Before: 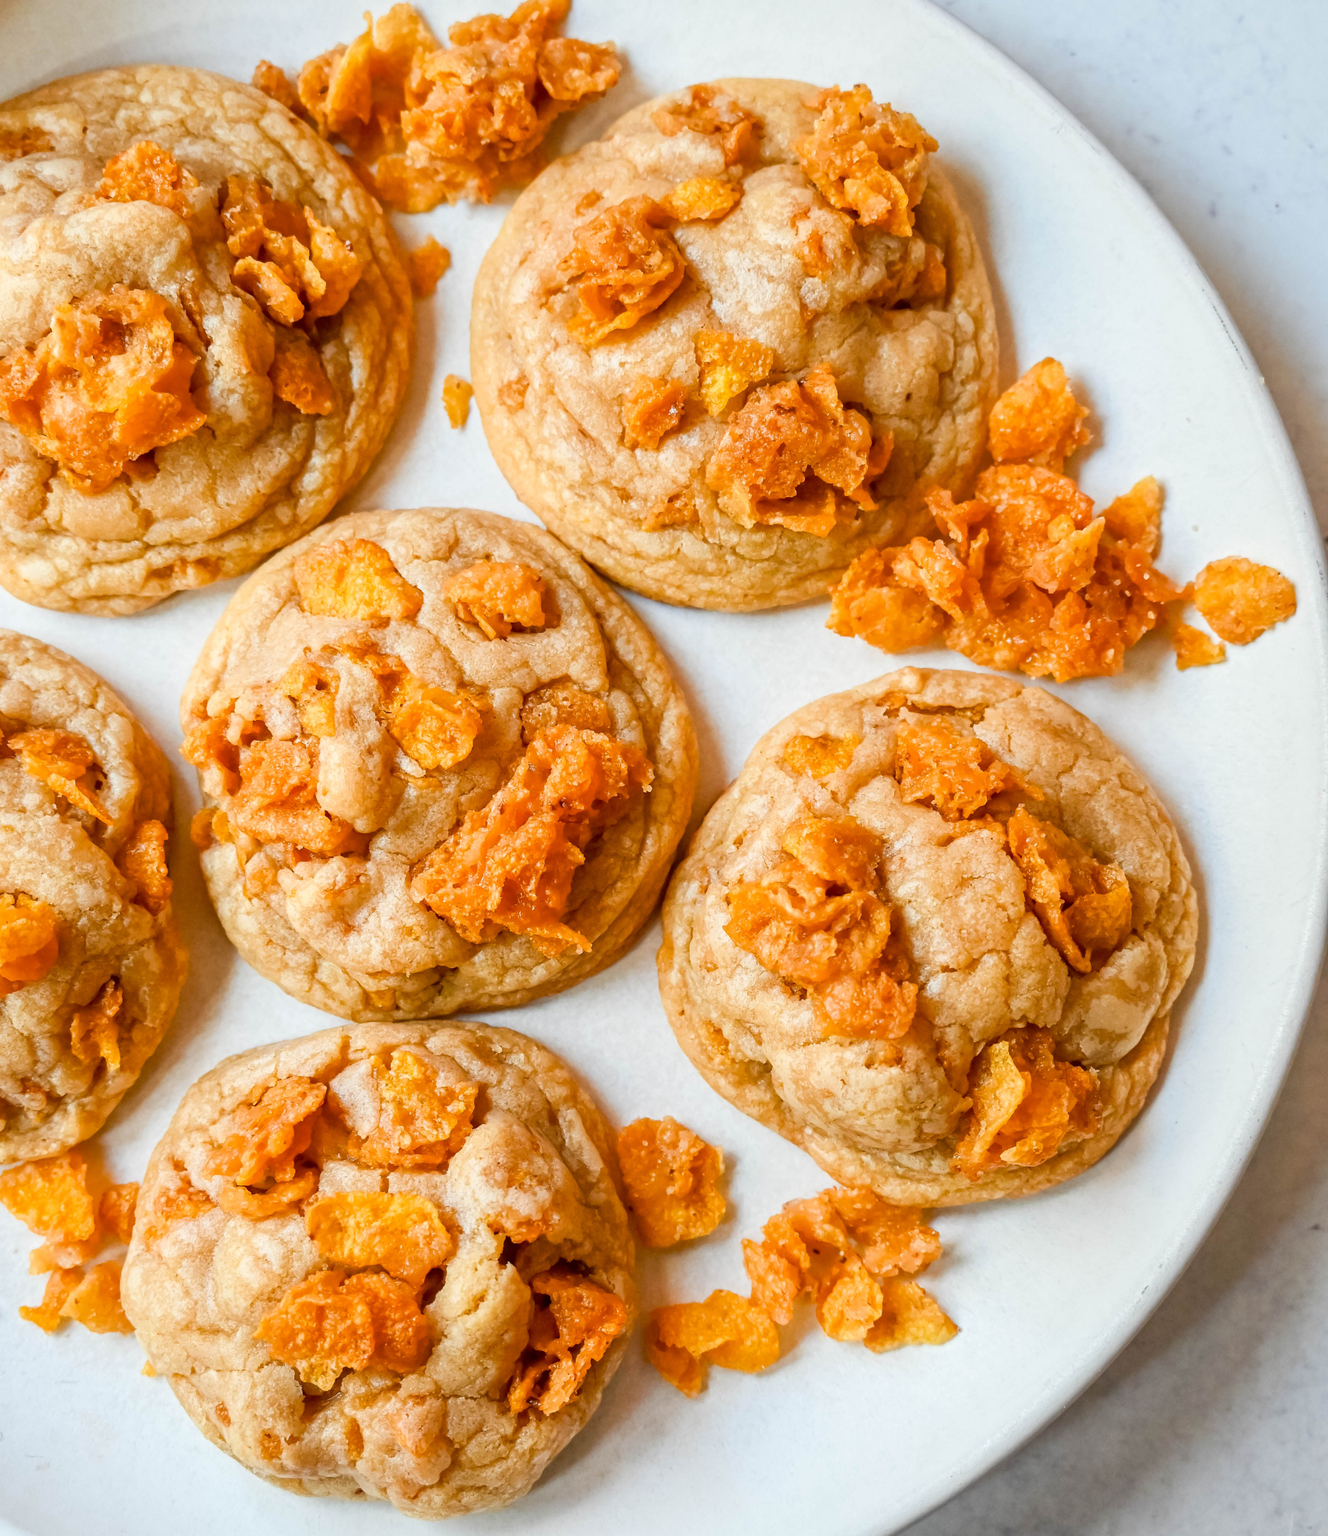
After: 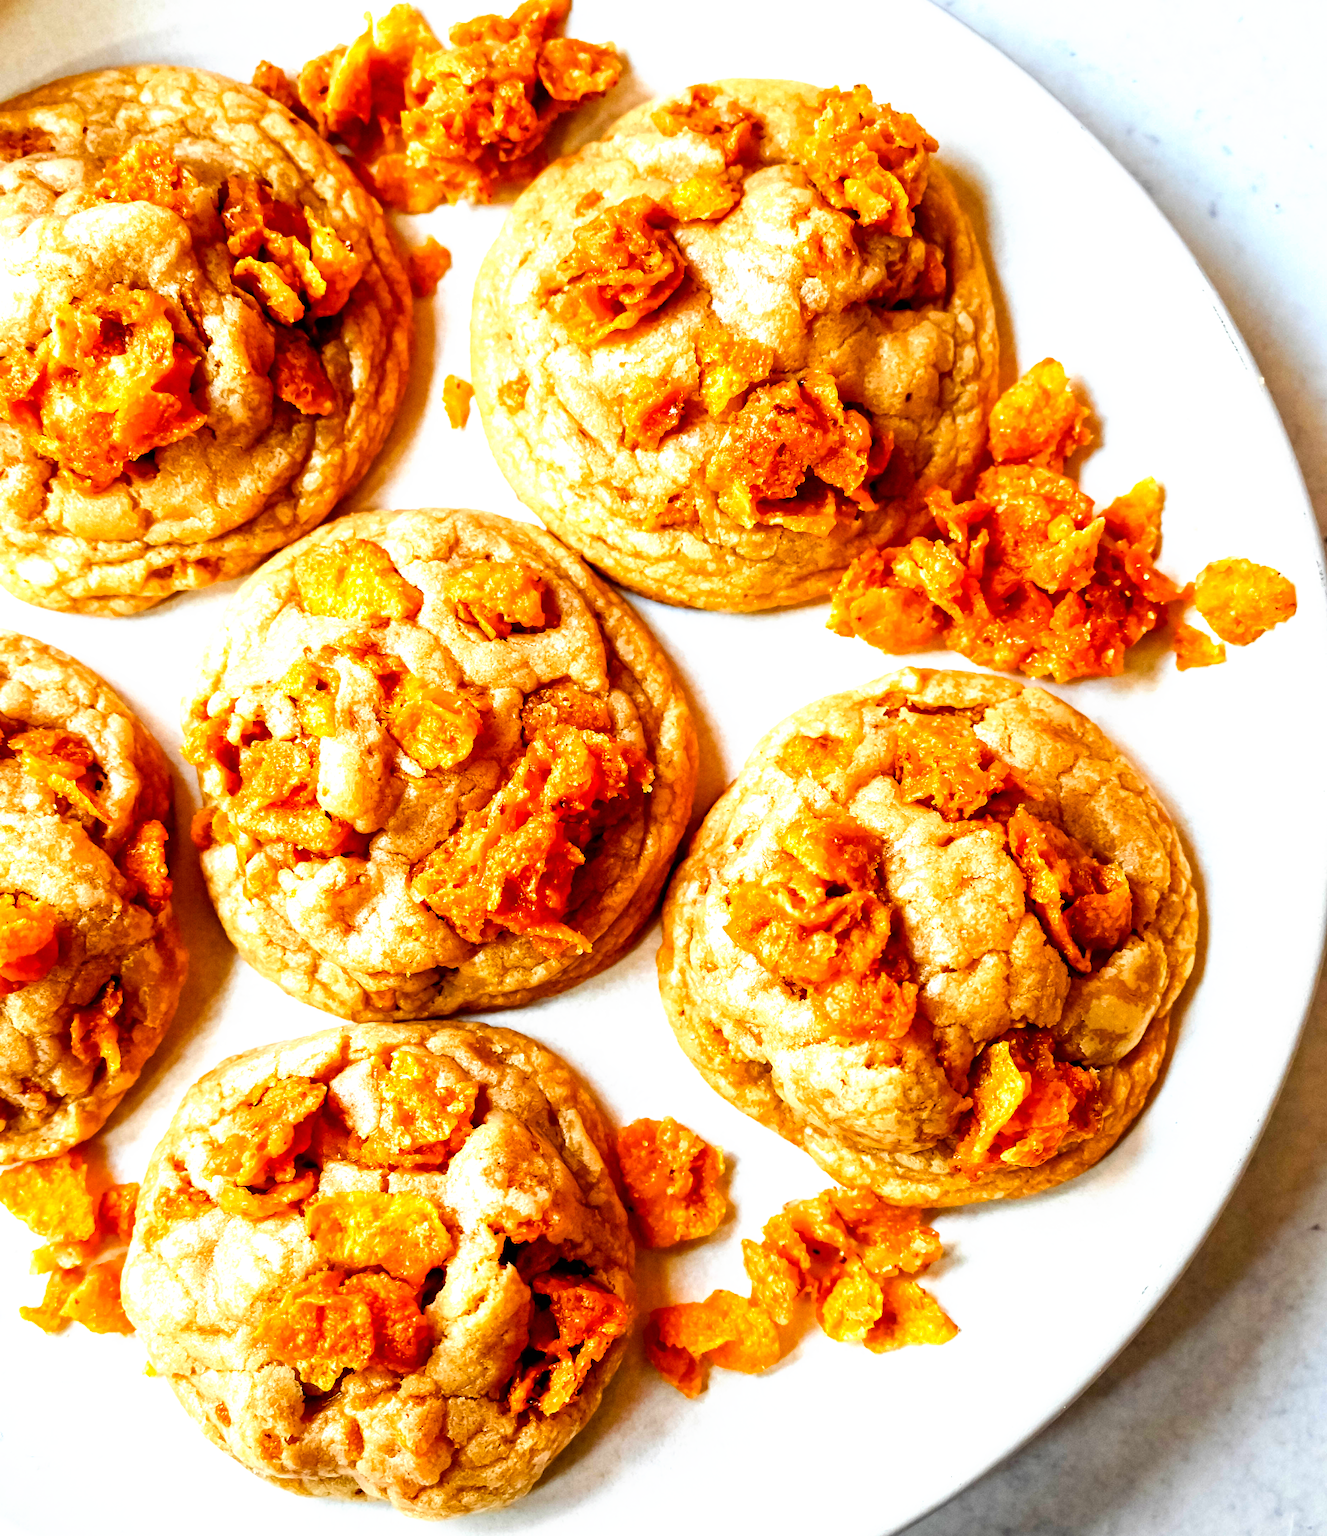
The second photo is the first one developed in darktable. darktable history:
filmic rgb: black relative exposure -8.2 EV, white relative exposure 2.2 EV, threshold 3 EV, hardness 7.11, latitude 85.74%, contrast 1.696, highlights saturation mix -4%, shadows ↔ highlights balance -2.69%, preserve chrominance no, color science v5 (2021), contrast in shadows safe, contrast in highlights safe, enable highlight reconstruction true
color balance rgb "[modern colors]": linear chroma grading › shadows -8%, linear chroma grading › global chroma 10%, perceptual saturation grading › global saturation 2%, perceptual saturation grading › highlights -2%, perceptual saturation grading › mid-tones 4%, perceptual saturation grading › shadows 8%, perceptual brilliance grading › global brilliance 2%, perceptual brilliance grading › highlights -4%, global vibrance 16%, saturation formula JzAzBz (2021)
